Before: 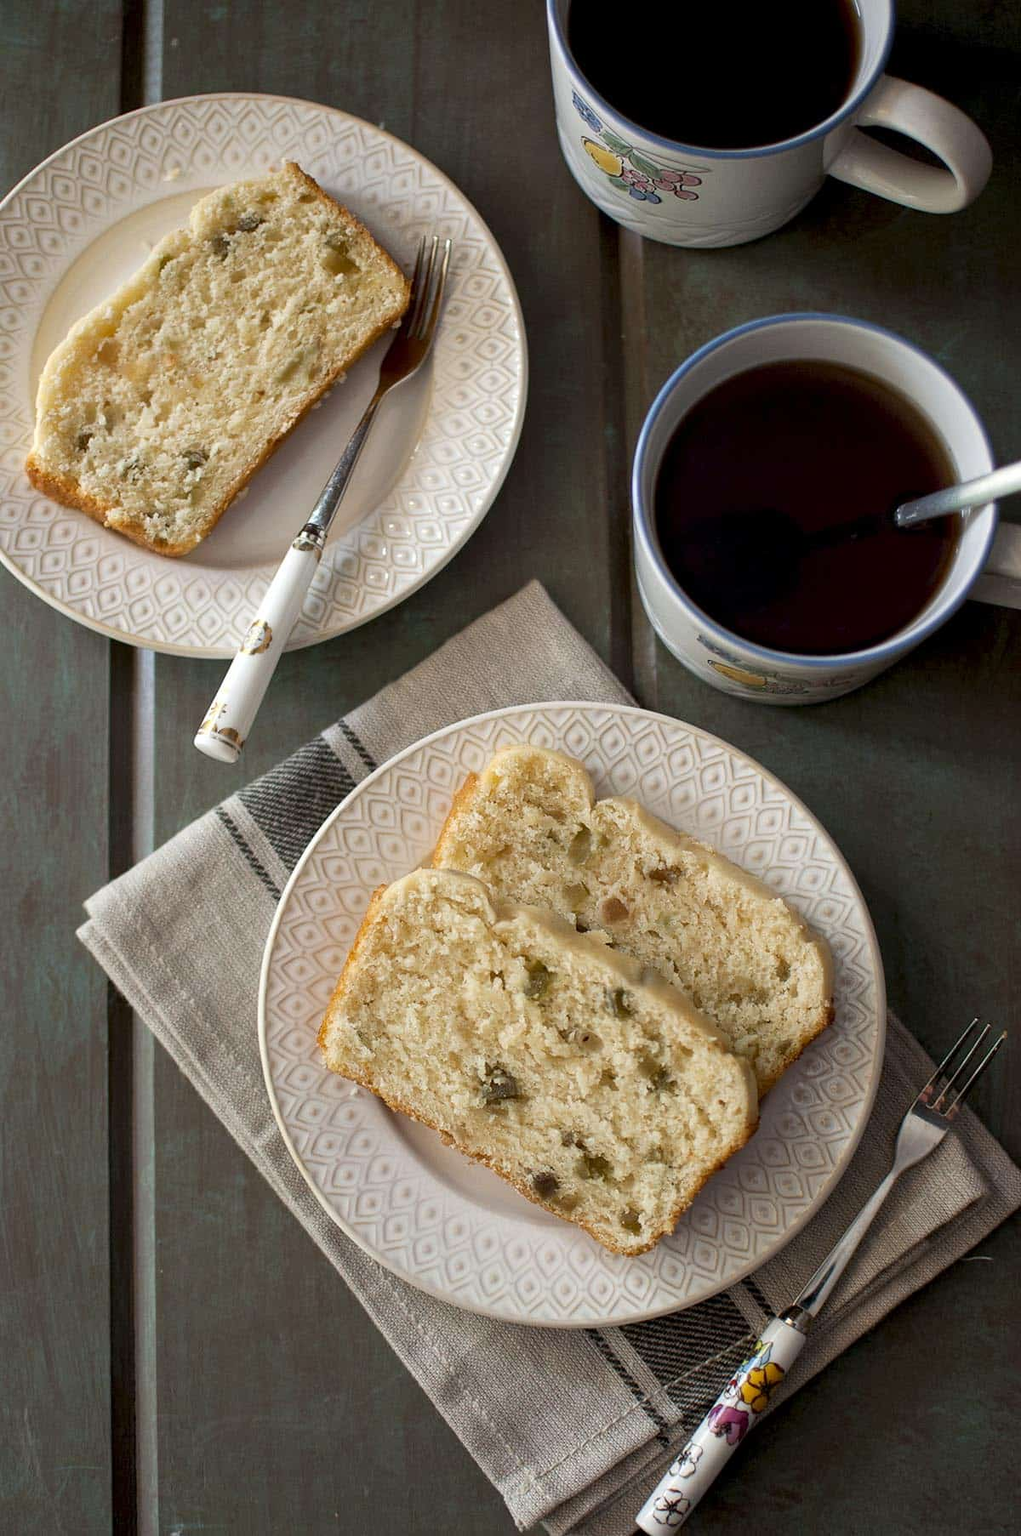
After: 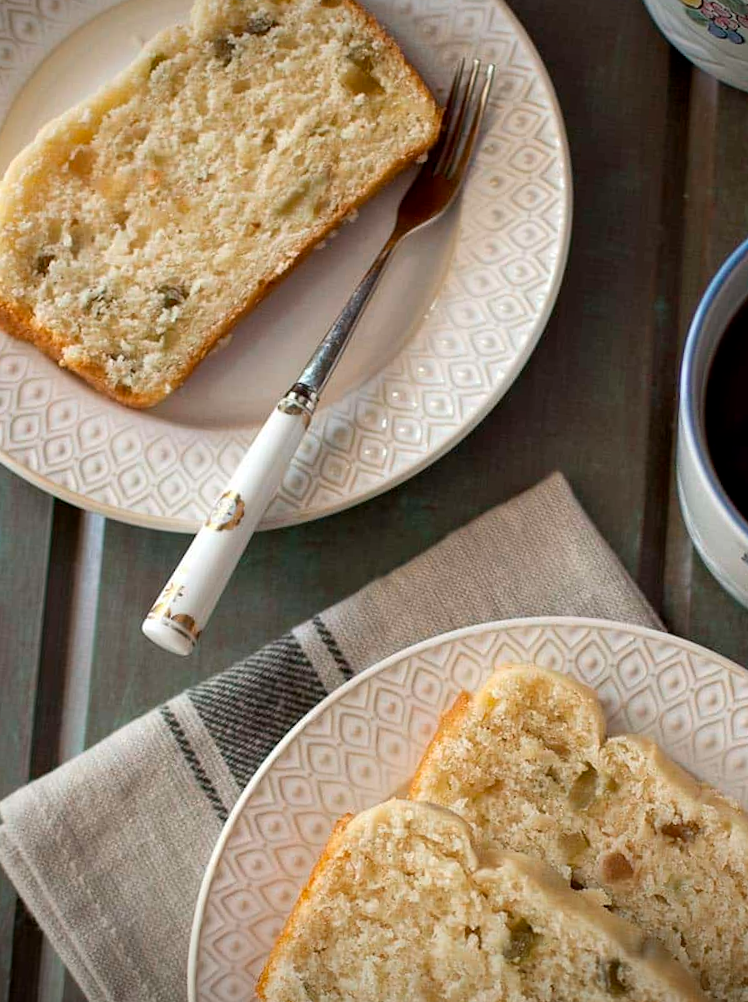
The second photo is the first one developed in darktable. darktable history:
vignetting: fall-off start 97.23%, saturation -0.024, center (-0.033, -0.042), width/height ratio 1.179, unbound false
crop and rotate: angle -4.99°, left 2.122%, top 6.945%, right 27.566%, bottom 30.519%
